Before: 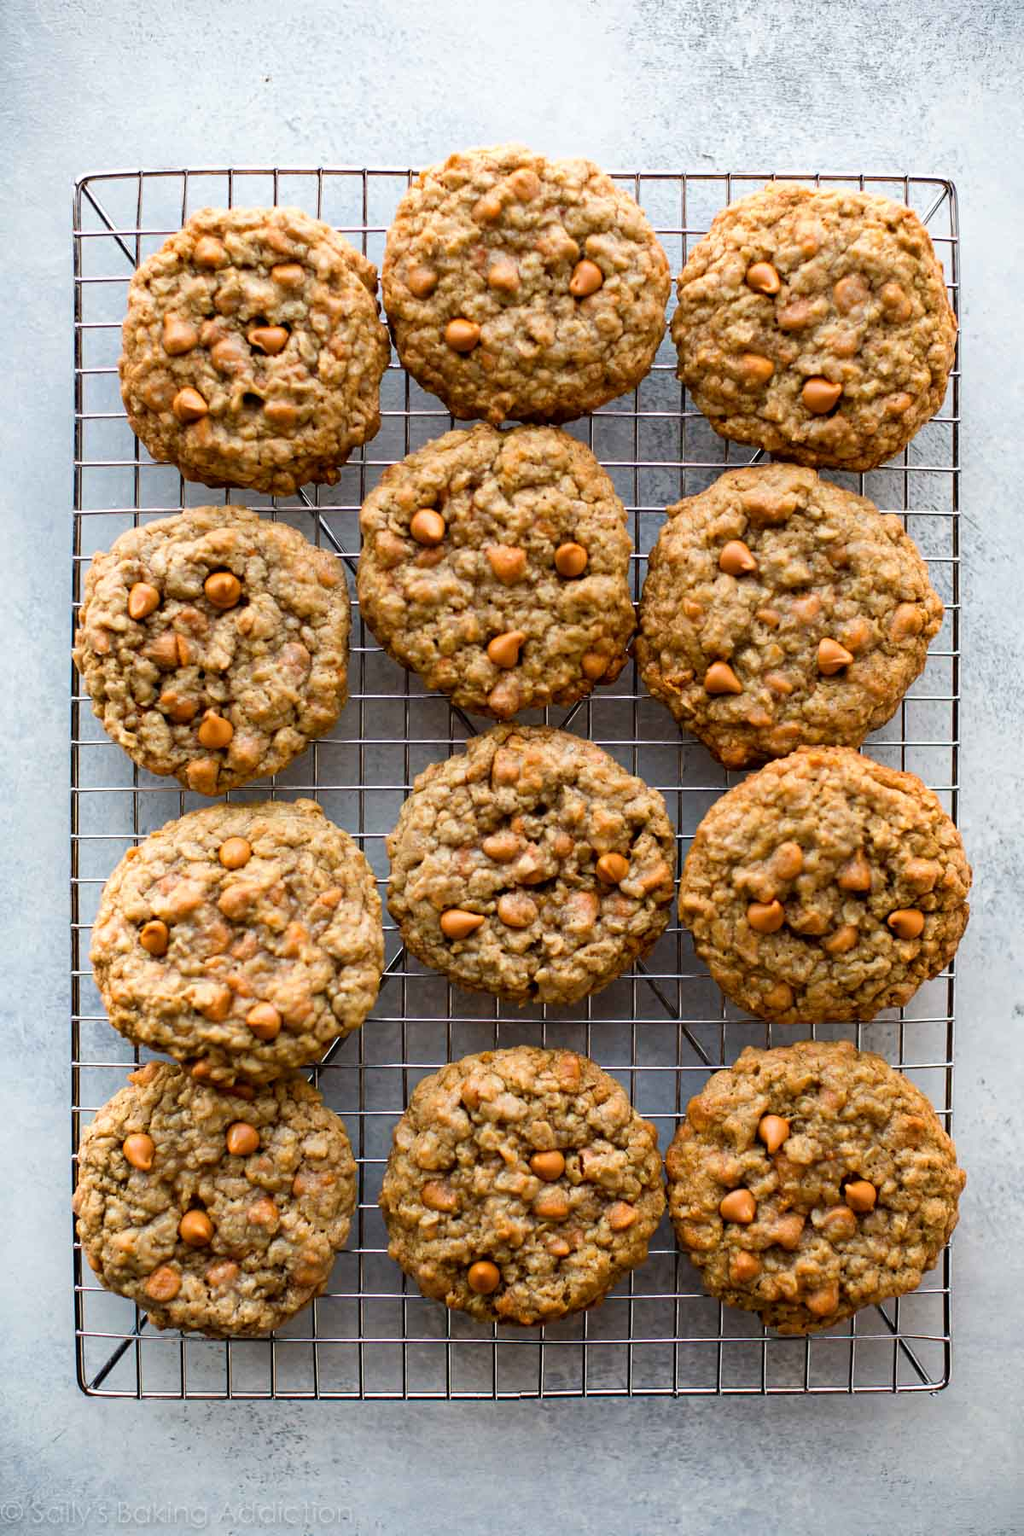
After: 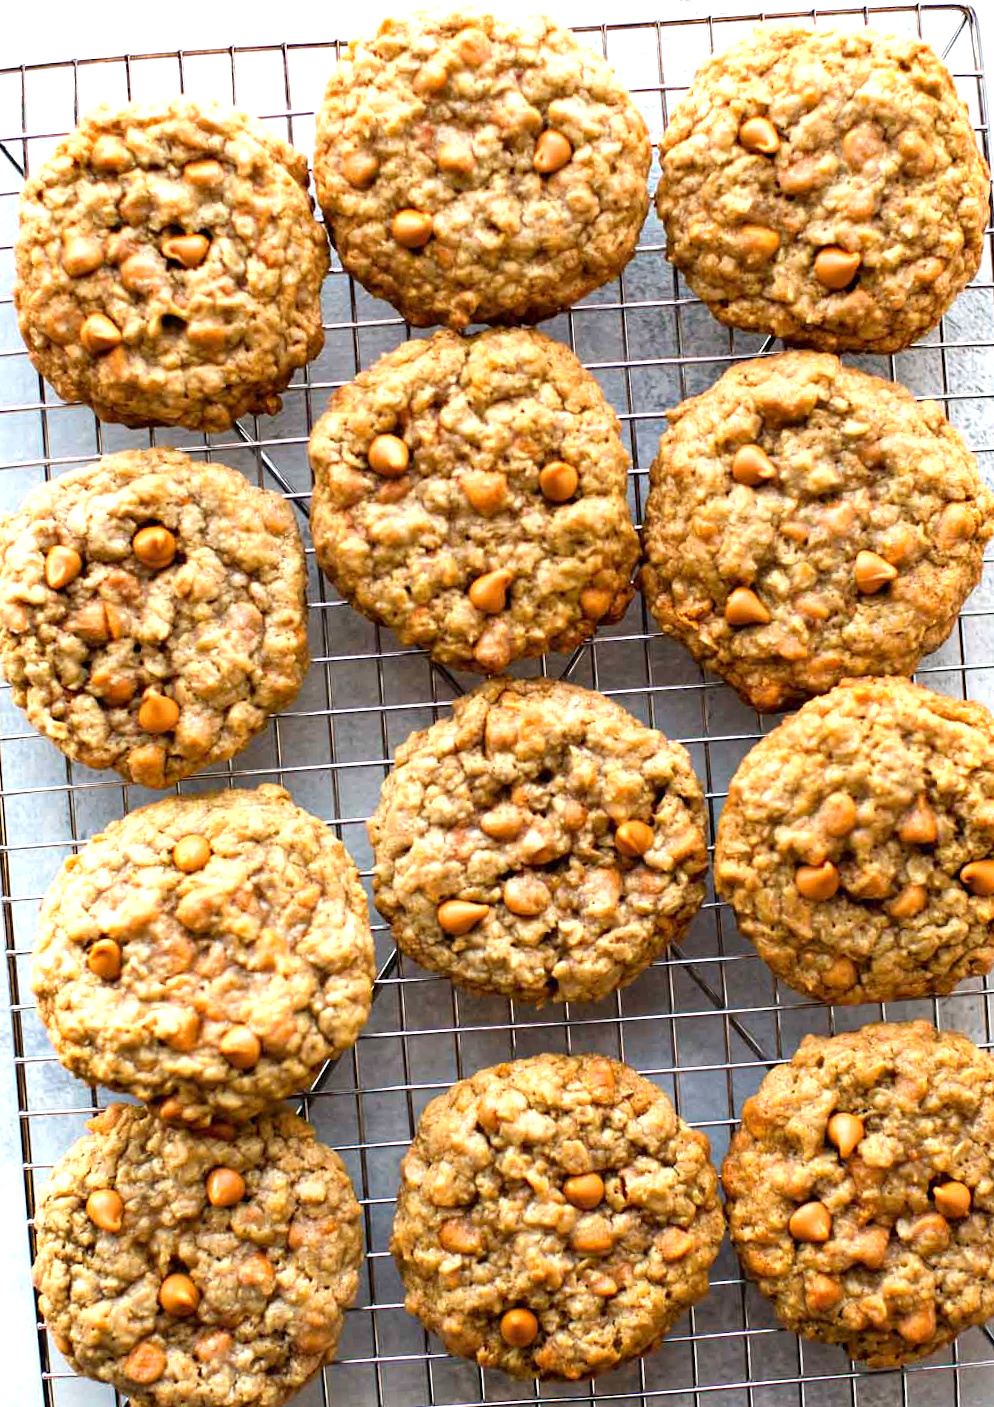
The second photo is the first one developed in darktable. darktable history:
rotate and perspective: rotation -4.25°, automatic cropping off
exposure: exposure 0.785 EV, compensate highlight preservation false
crop and rotate: left 11.831%, top 11.346%, right 13.429%, bottom 13.899%
